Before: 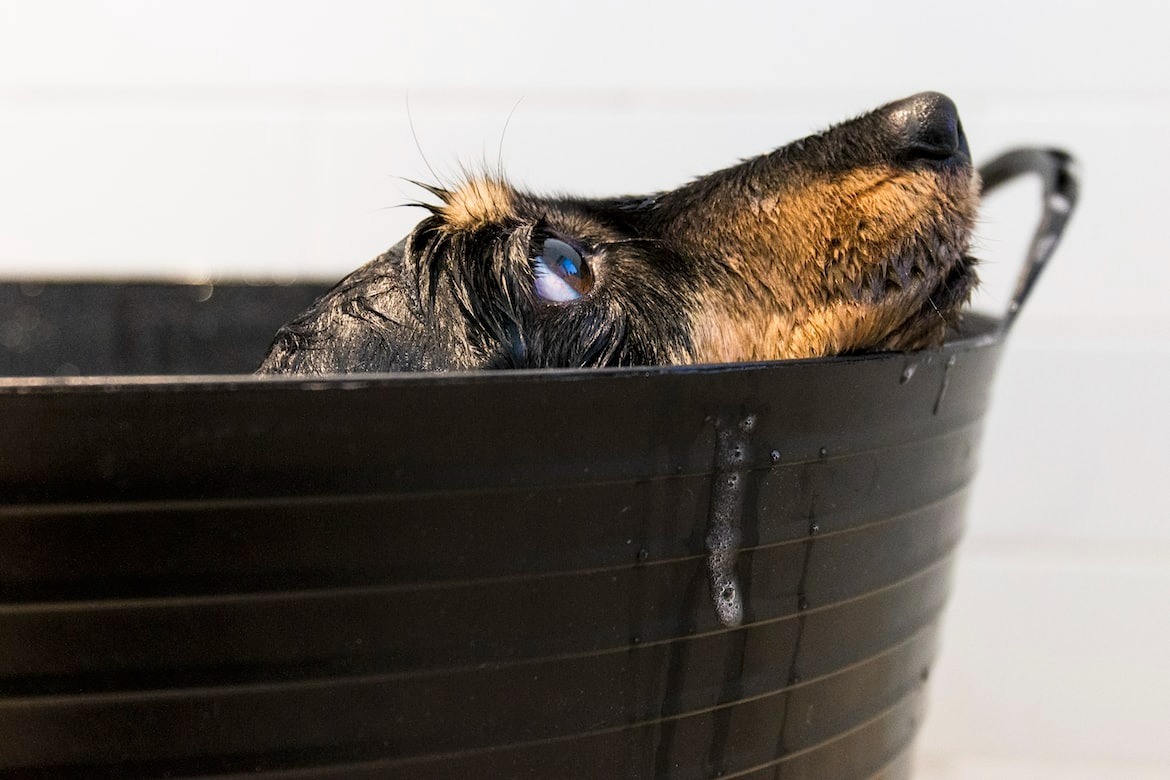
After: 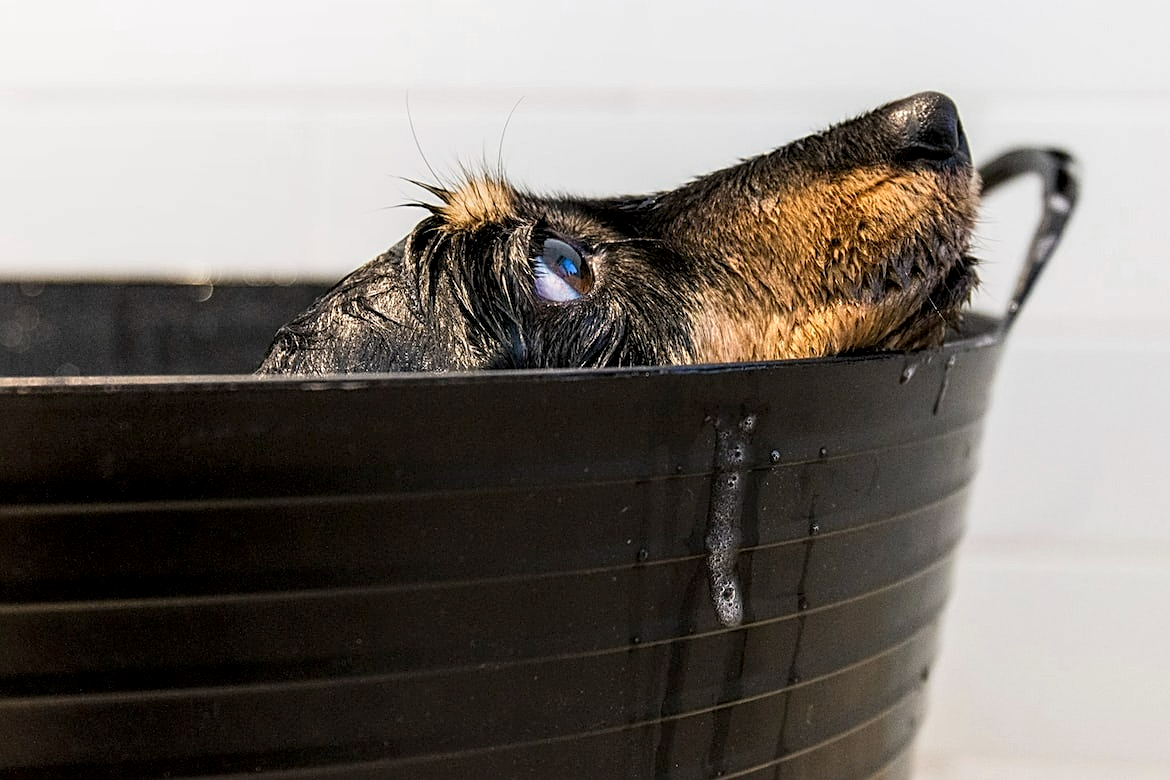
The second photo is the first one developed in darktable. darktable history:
sharpen: on, module defaults
local contrast: shadows 96%, midtone range 0.499
